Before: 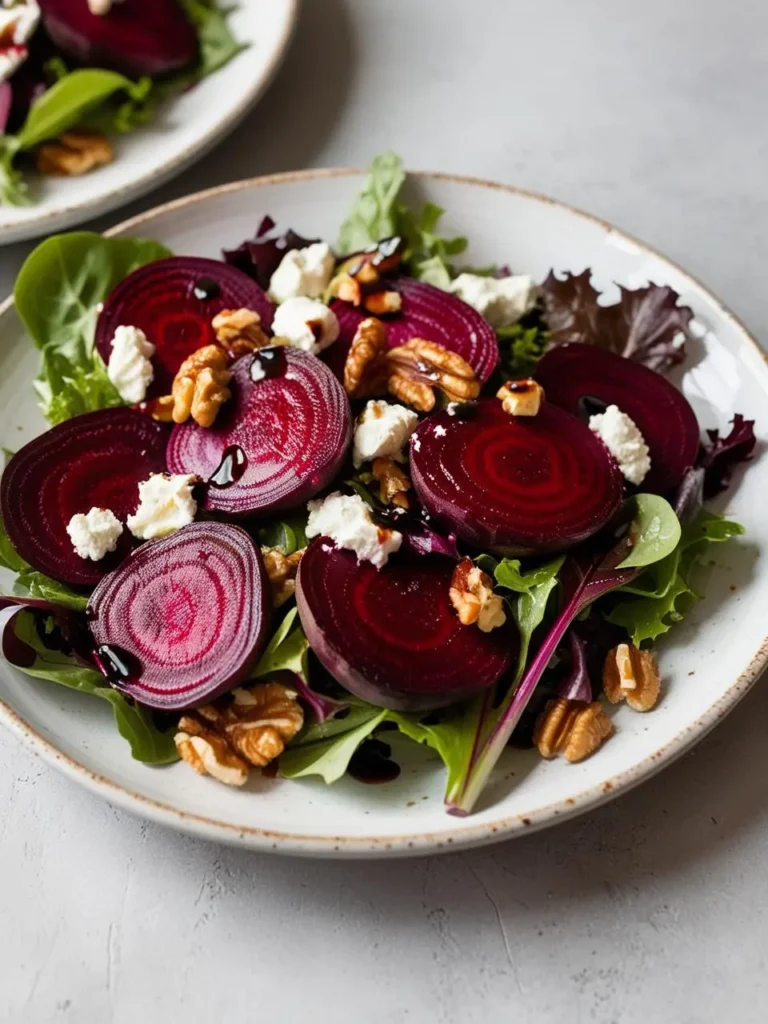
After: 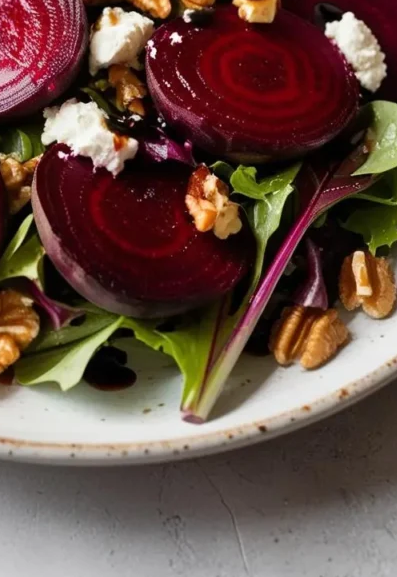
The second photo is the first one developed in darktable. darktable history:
crop: left 34.458%, top 38.44%, right 13.754%, bottom 5.155%
